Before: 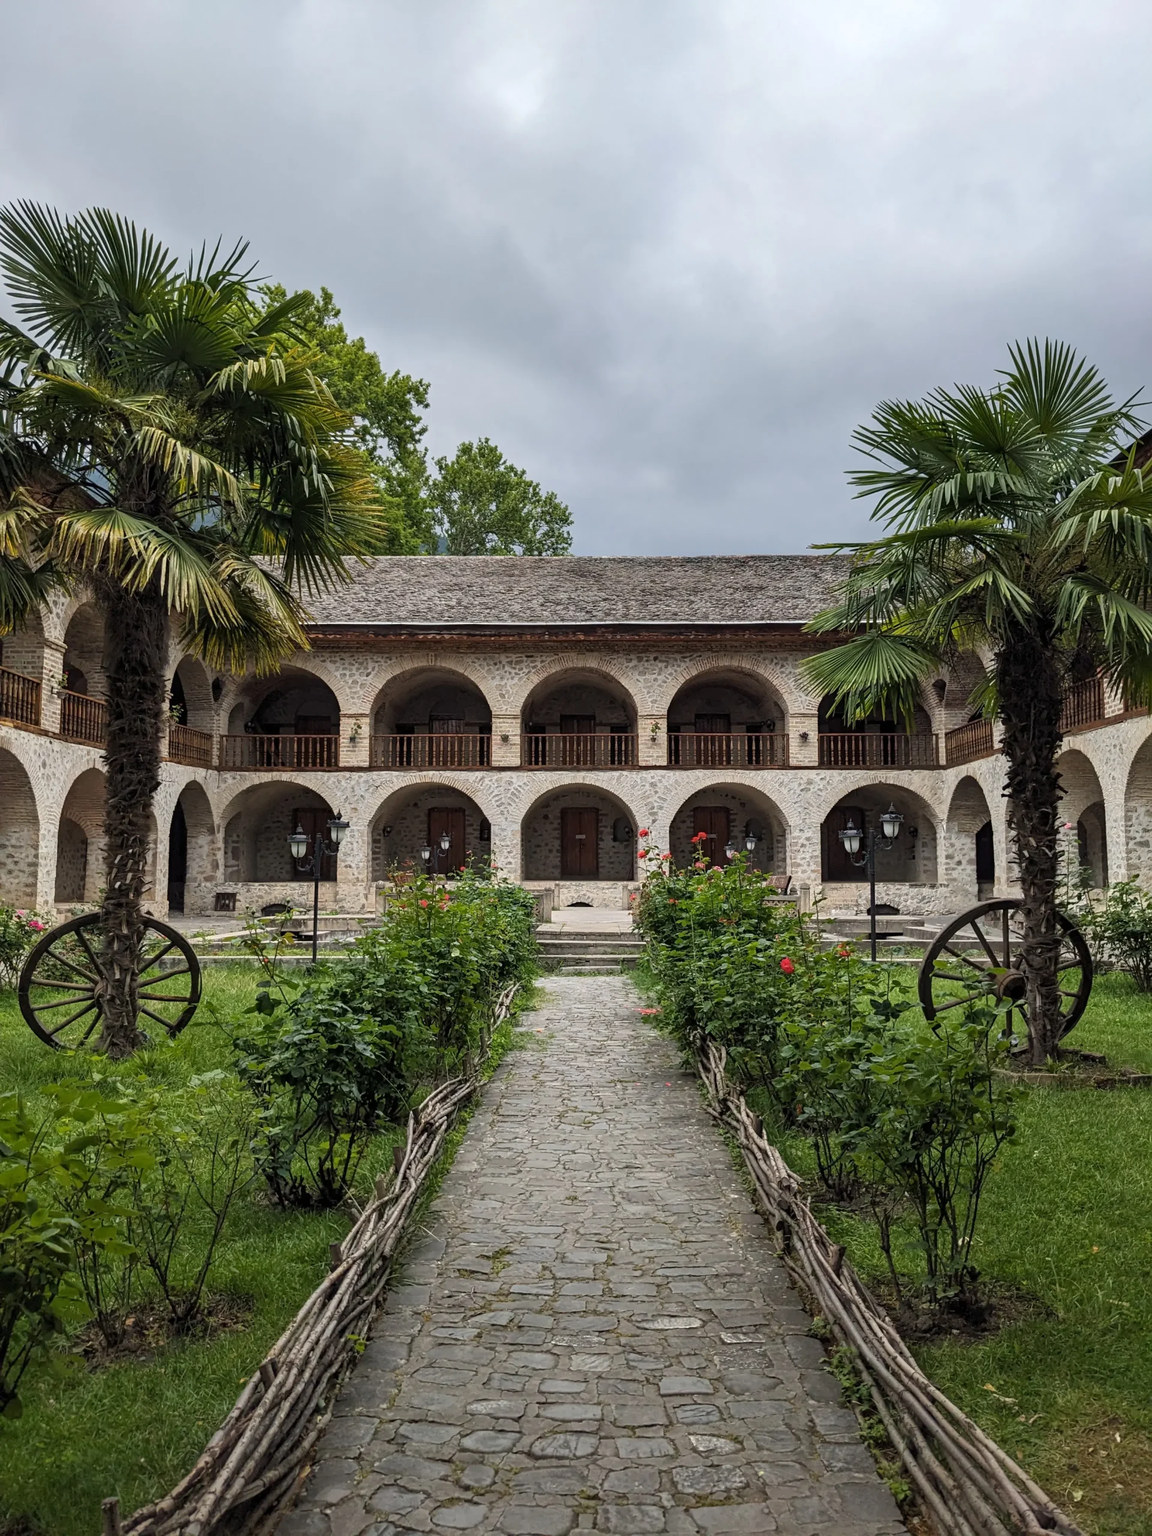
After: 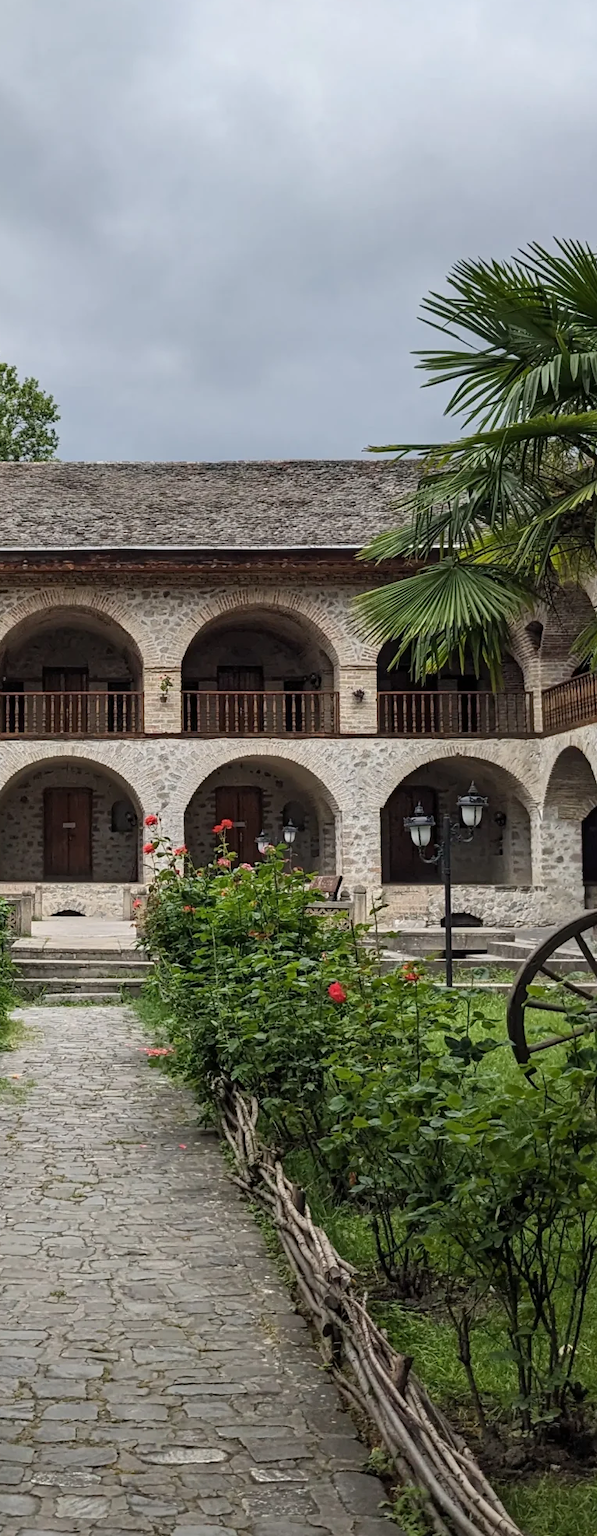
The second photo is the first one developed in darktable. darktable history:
crop: left 45.799%, top 13.06%, right 14.195%, bottom 9.8%
